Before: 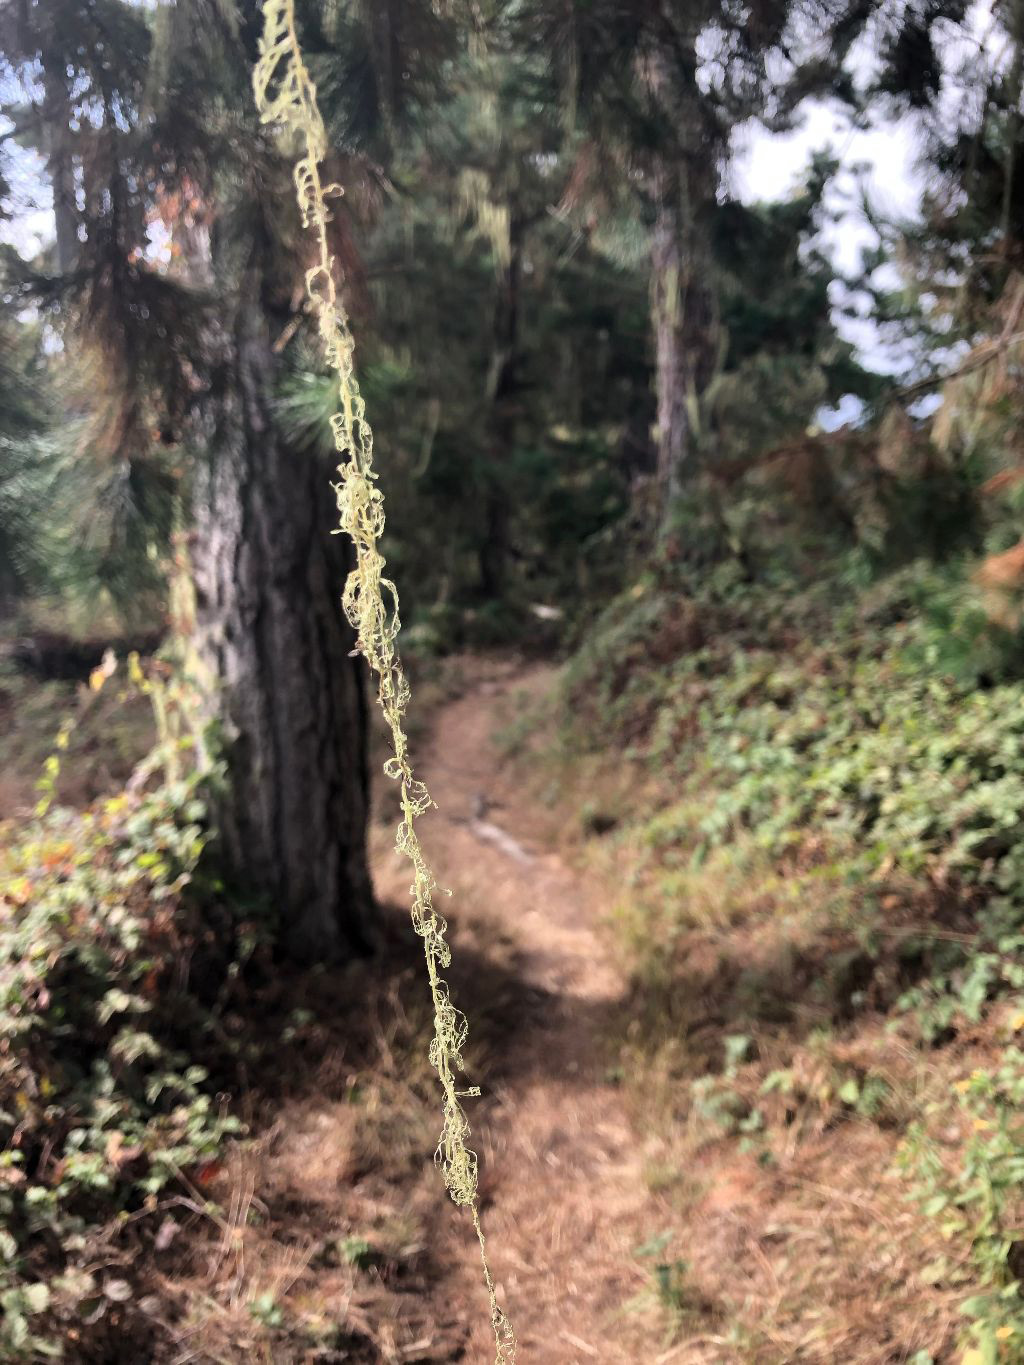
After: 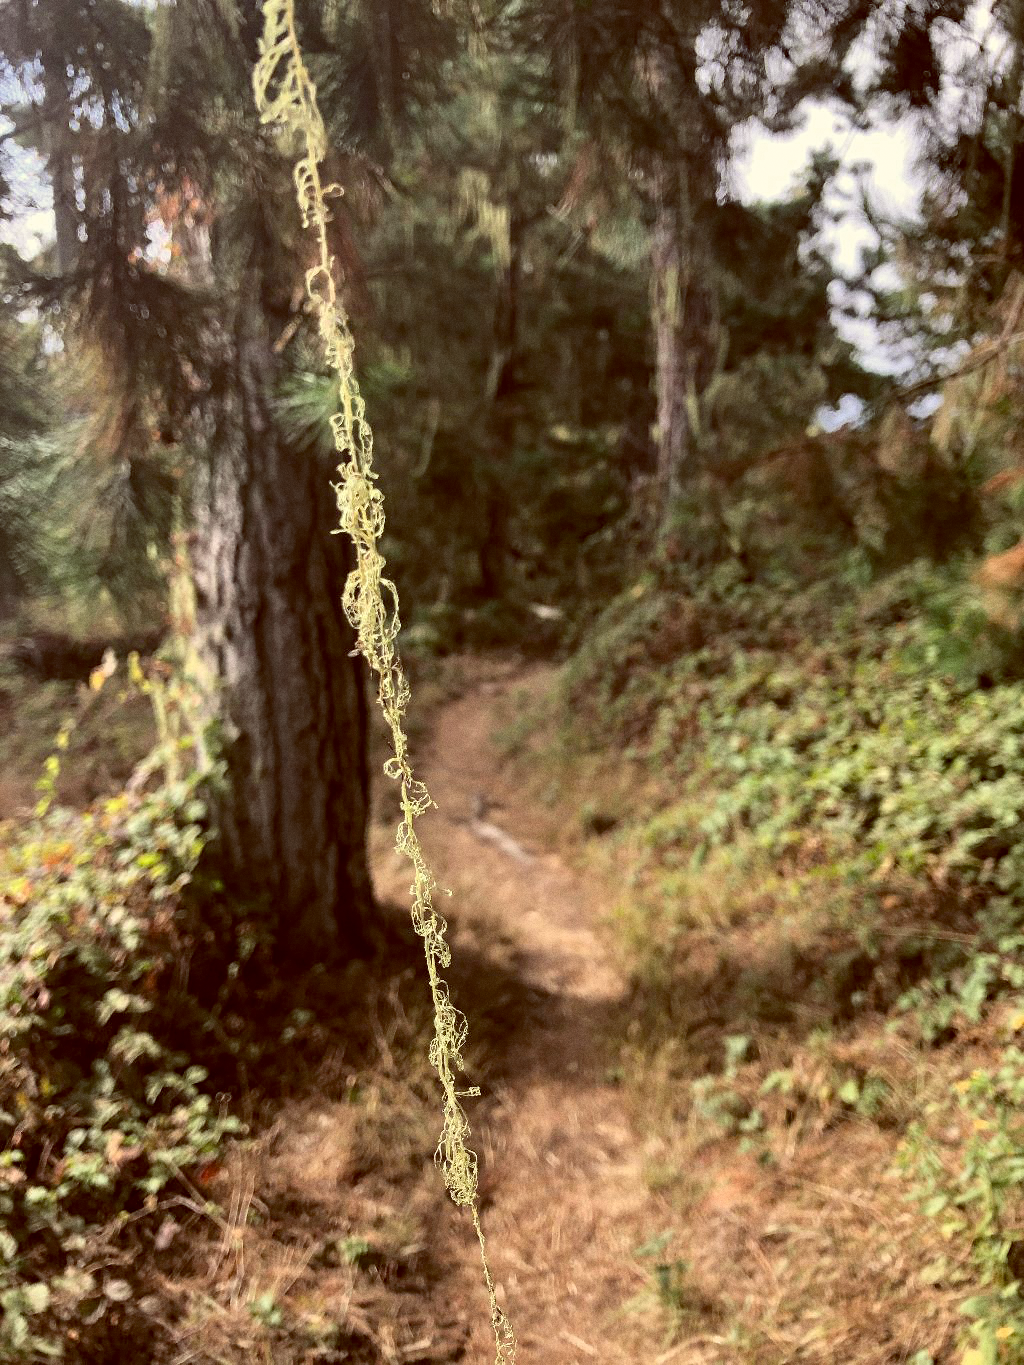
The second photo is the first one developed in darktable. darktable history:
grain: coarseness 3.21 ISO
contrast equalizer: y [[0.5, 0.5, 0.5, 0.512, 0.552, 0.62], [0.5 ×6], [0.5 ×4, 0.504, 0.553], [0 ×6], [0 ×6]]
color balance: lift [1.001, 1.007, 1, 0.993], gamma [1.023, 1.026, 1.01, 0.974], gain [0.964, 1.059, 1.073, 0.927]
